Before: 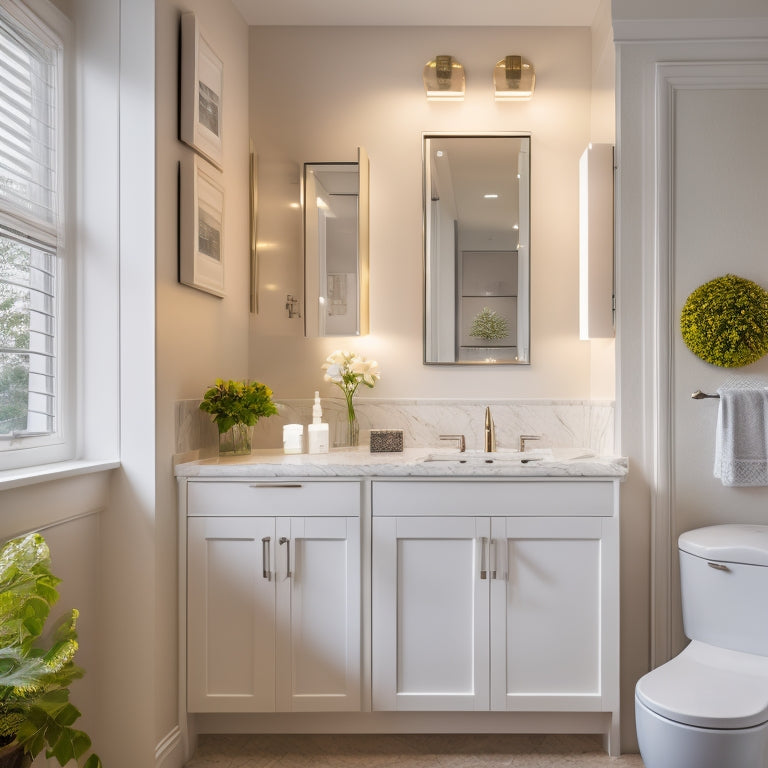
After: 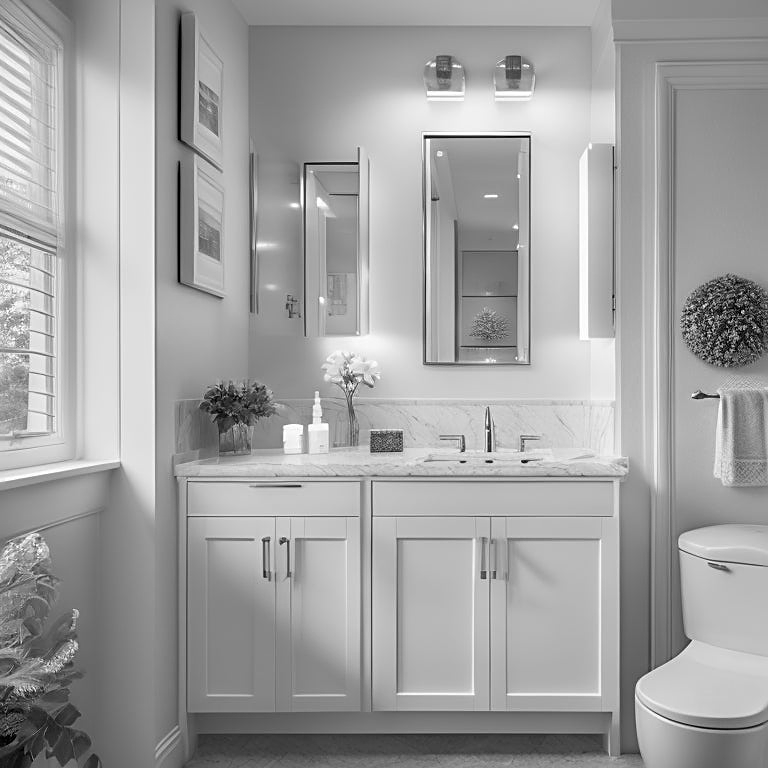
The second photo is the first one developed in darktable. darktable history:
sharpen: on, module defaults
monochrome: on, module defaults
white balance: red 1.009, blue 0.985
